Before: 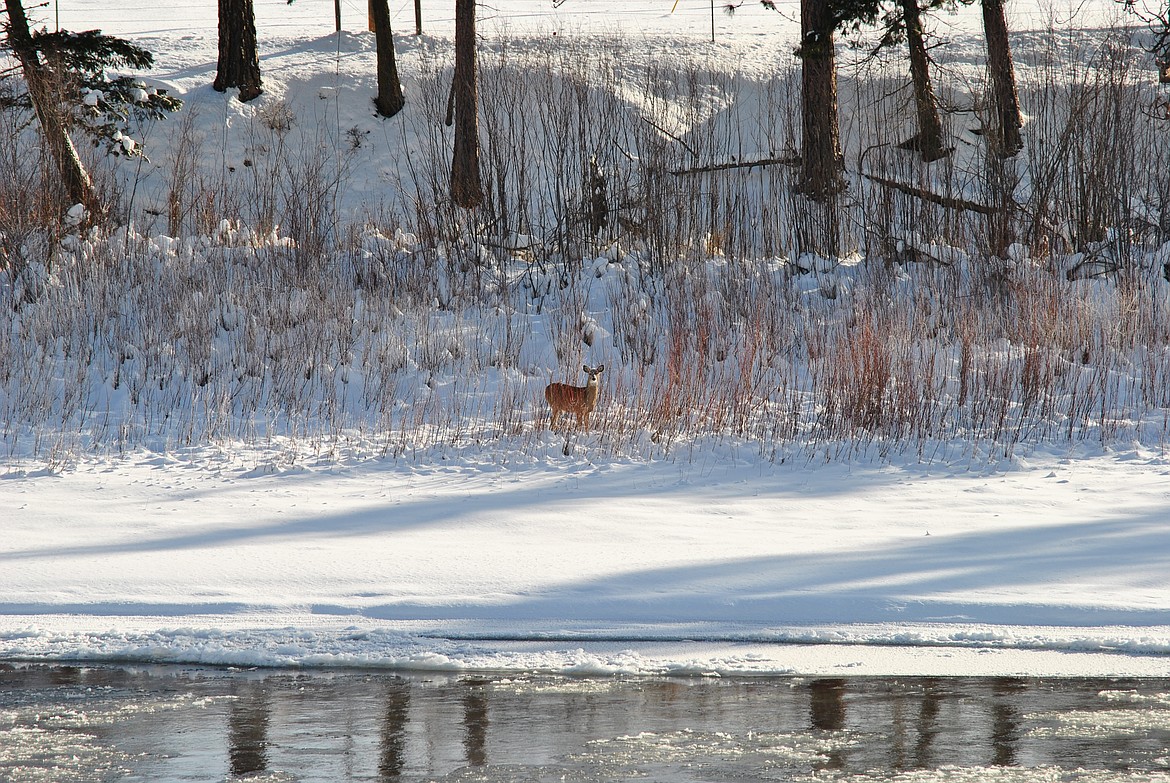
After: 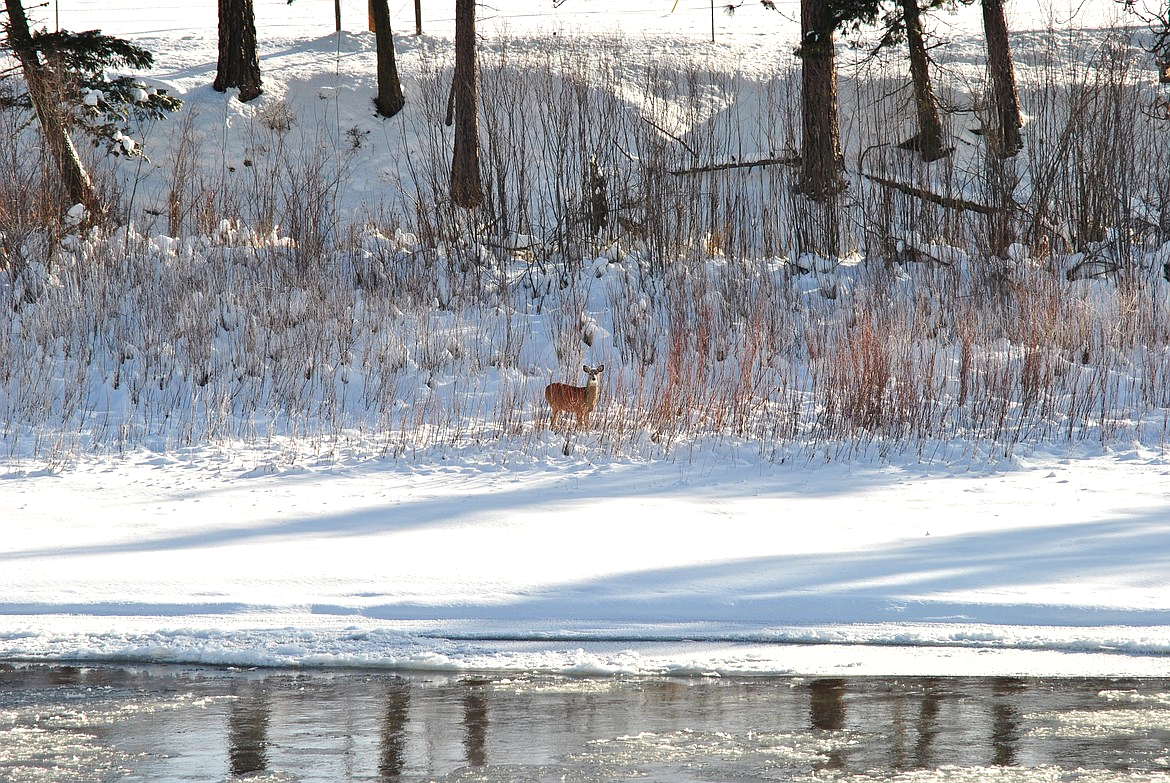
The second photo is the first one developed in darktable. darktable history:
exposure: black level correction 0, exposure 0.399 EV, compensate highlight preservation false
